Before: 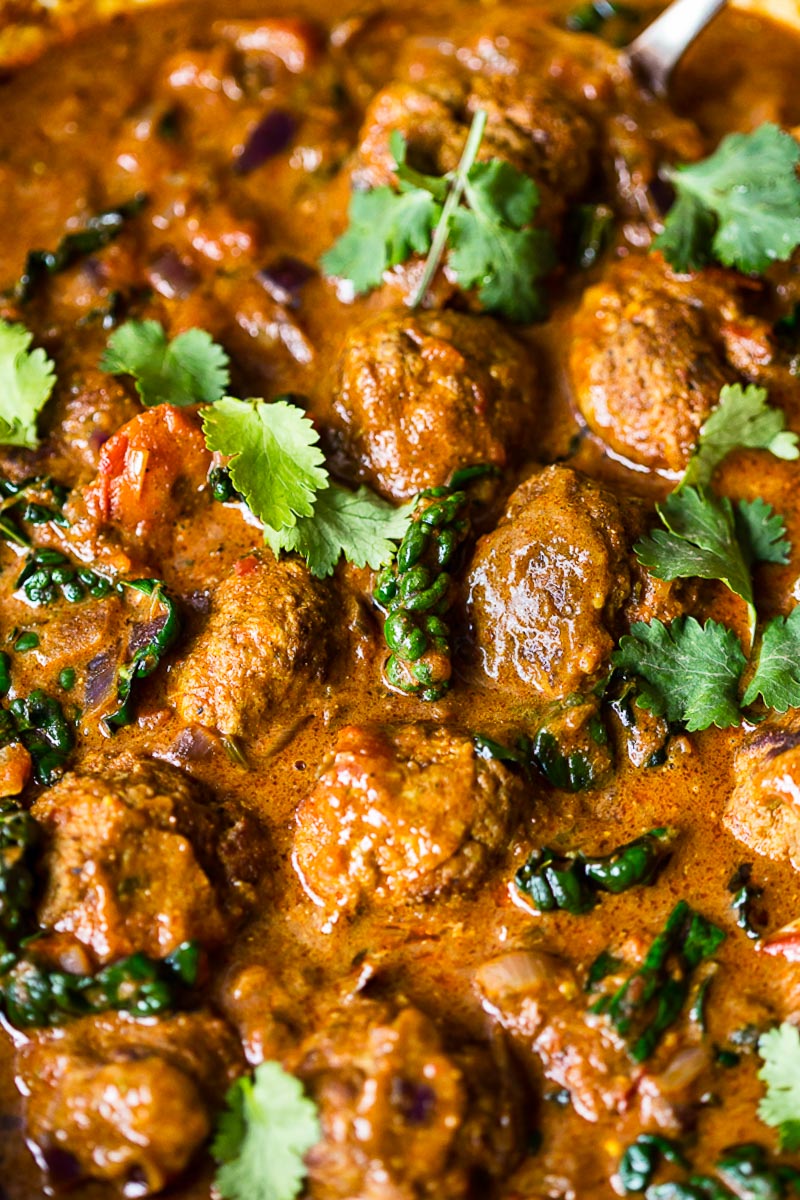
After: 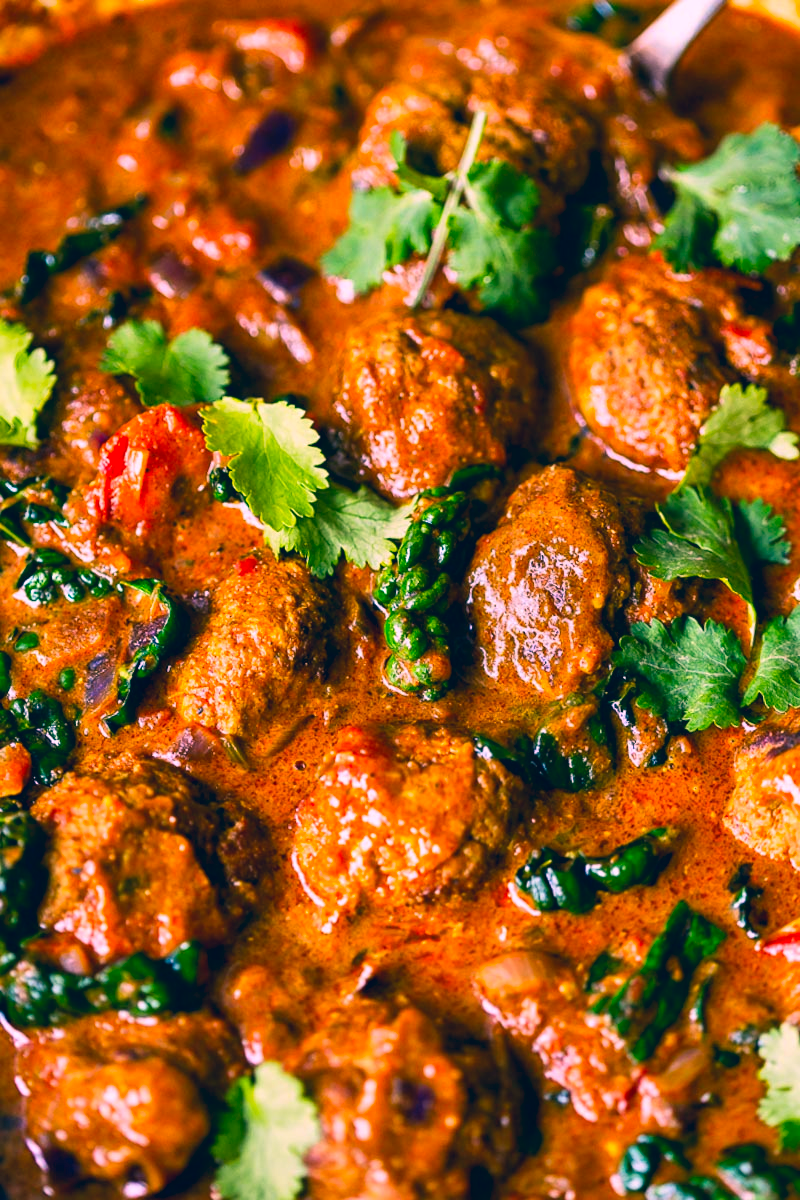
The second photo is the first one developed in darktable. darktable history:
color correction: highlights a* 16.24, highlights b* 0.229, shadows a* -14.7, shadows b* -14.75, saturation 1.45
shadows and highlights: shadows 47.92, highlights -41.68, soften with gaussian
